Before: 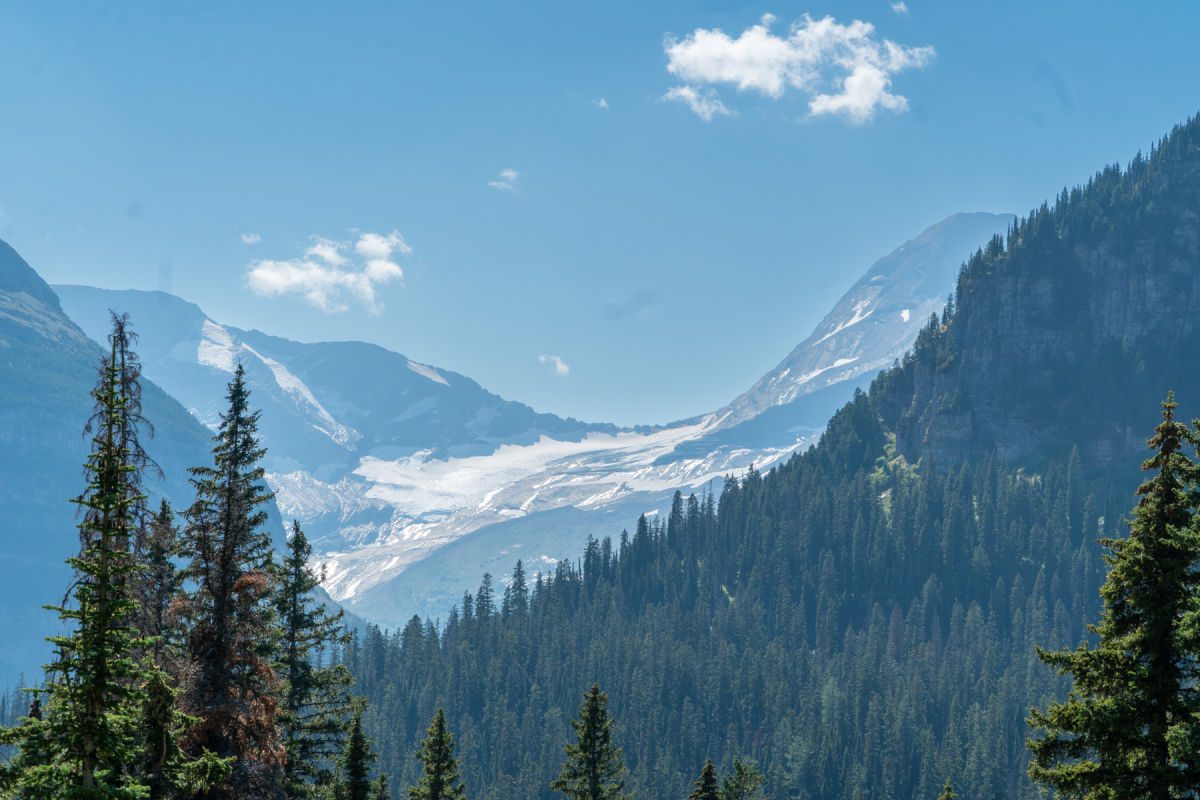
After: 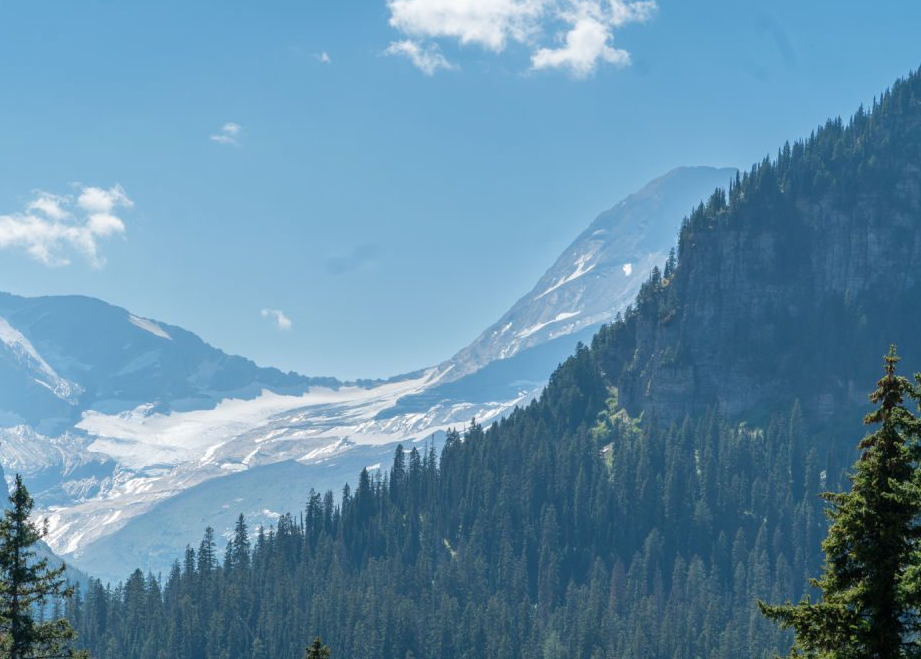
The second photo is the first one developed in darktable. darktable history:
crop: left 23.176%, top 5.852%, bottom 11.706%
